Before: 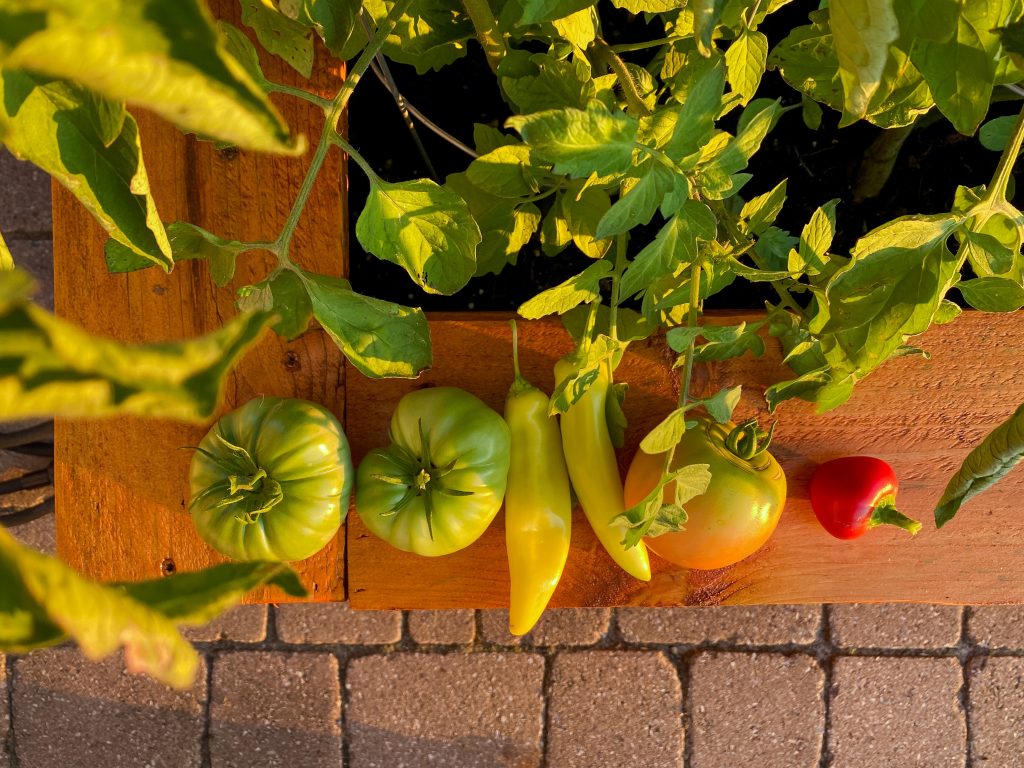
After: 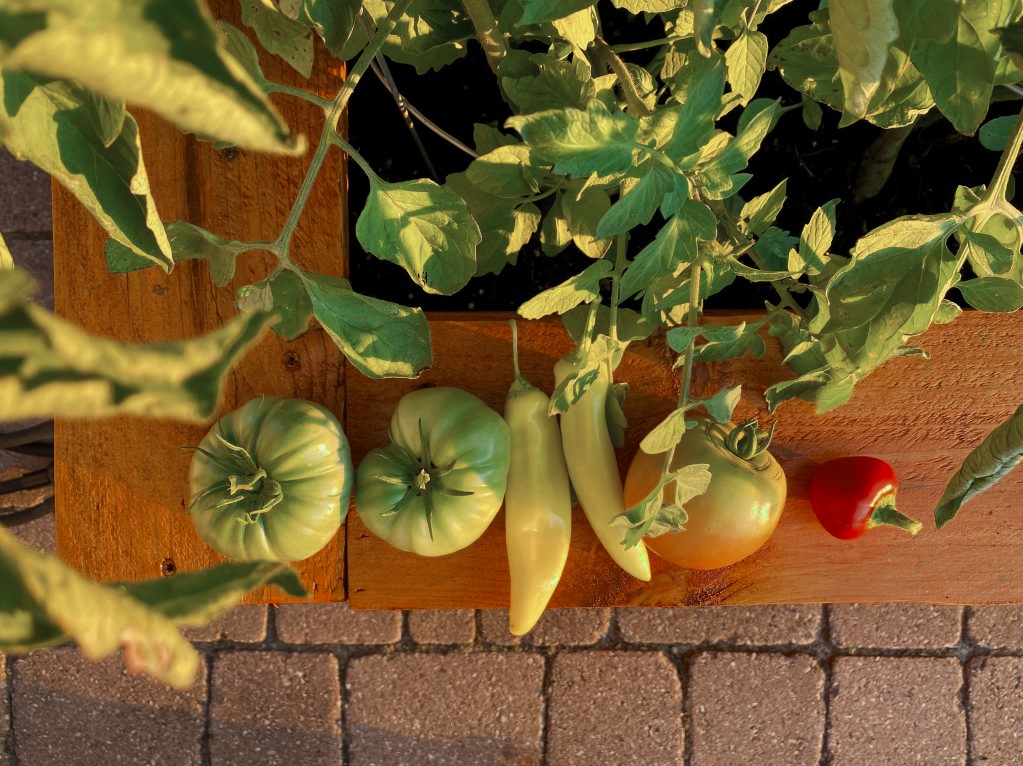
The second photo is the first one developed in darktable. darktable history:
color zones: curves: ch0 [(0, 0.5) (0.125, 0.4) (0.25, 0.5) (0.375, 0.4) (0.5, 0.4) (0.625, 0.6) (0.75, 0.6) (0.875, 0.5)]; ch1 [(0, 0.35) (0.125, 0.45) (0.25, 0.35) (0.375, 0.35) (0.5, 0.35) (0.625, 0.35) (0.75, 0.45) (0.875, 0.35)]; ch2 [(0, 0.6) (0.125, 0.5) (0.25, 0.5) (0.375, 0.6) (0.5, 0.6) (0.625, 0.5) (0.75, 0.5) (0.875, 0.5)]
crop: top 0.05%, bottom 0.098%
